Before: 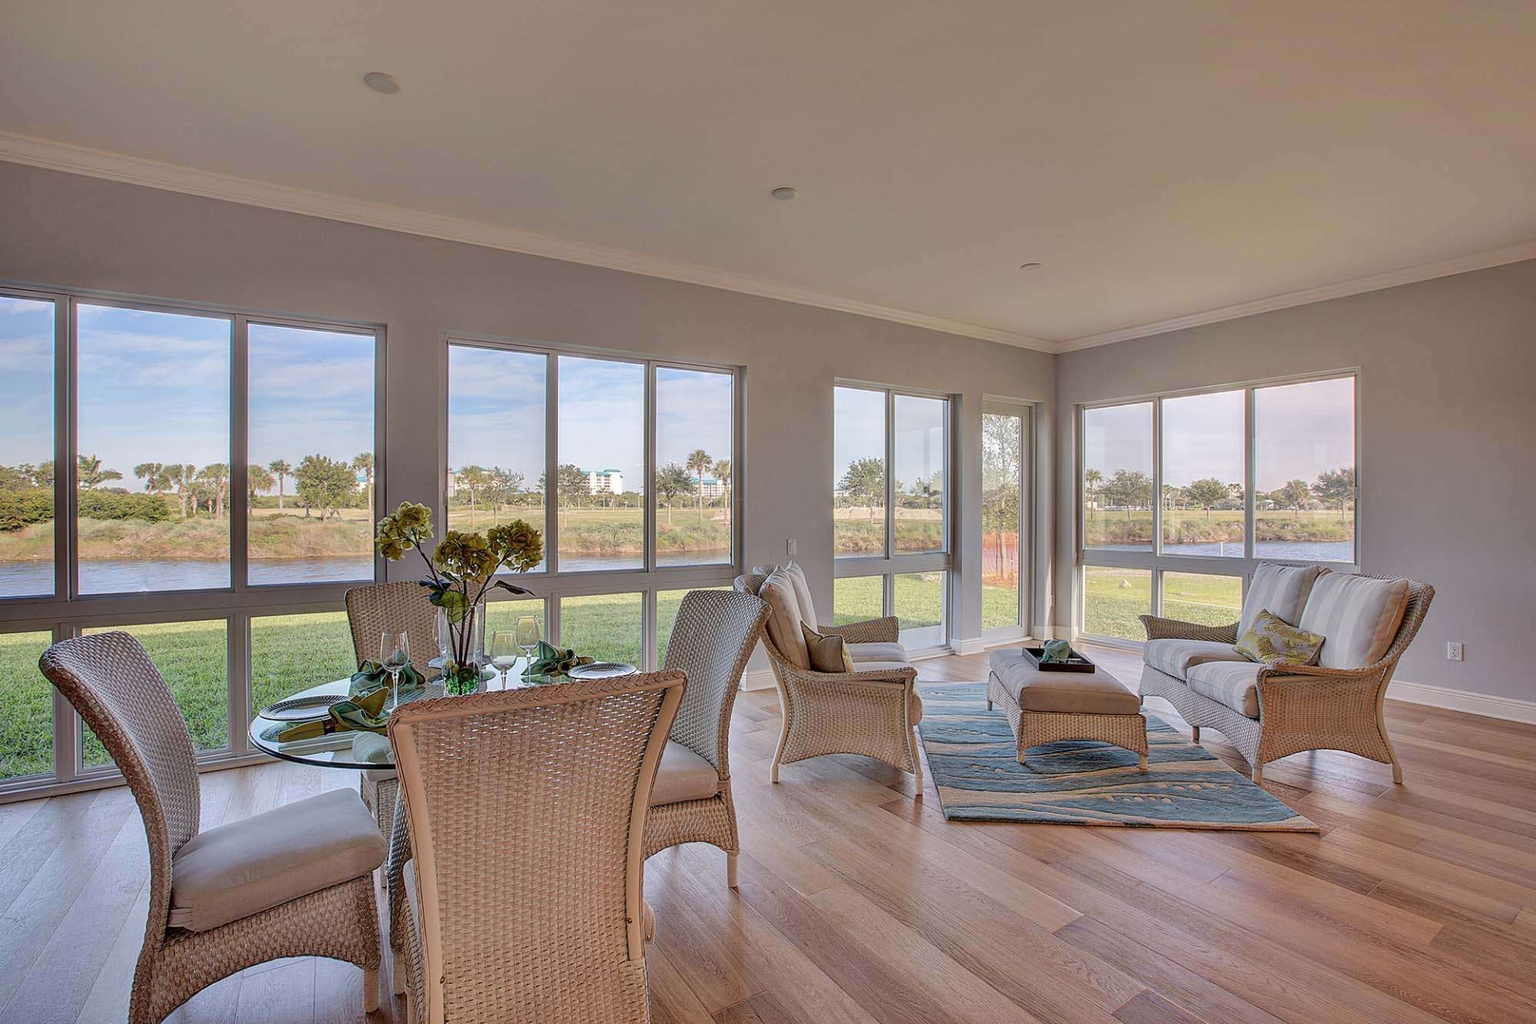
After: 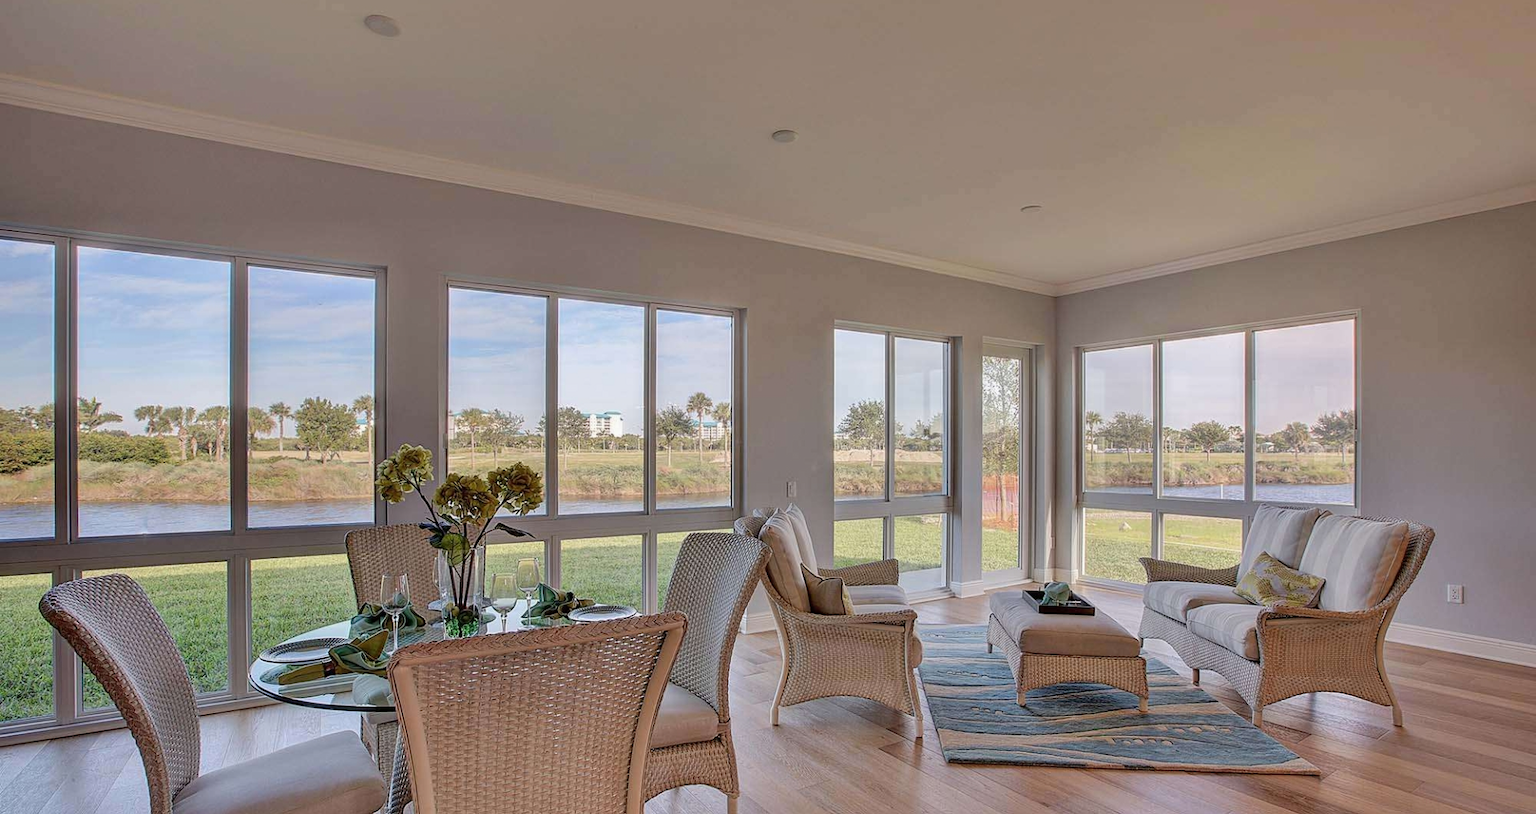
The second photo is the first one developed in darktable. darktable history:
exposure: exposure -0.064 EV, compensate highlight preservation false
crop and rotate: top 5.658%, bottom 14.764%
